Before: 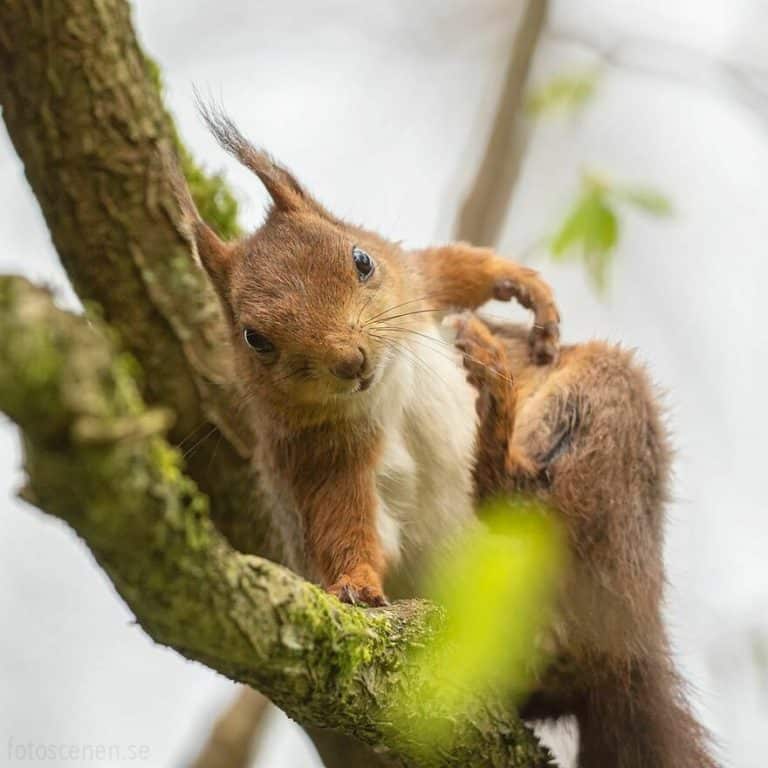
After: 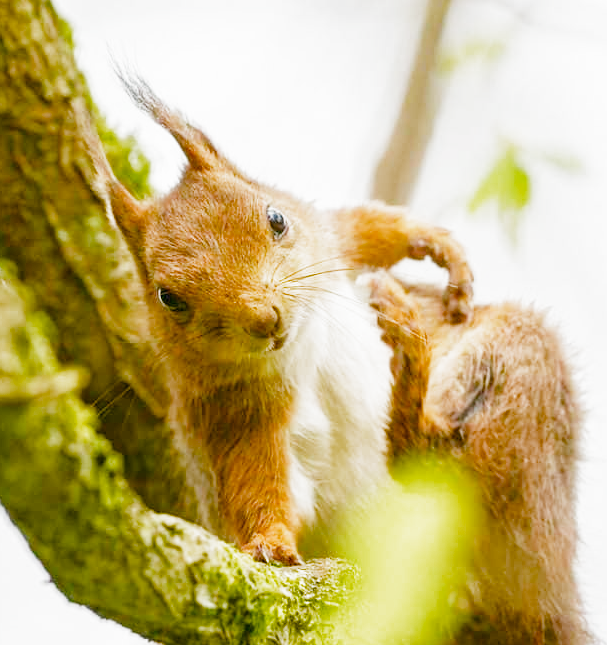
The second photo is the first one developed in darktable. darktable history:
crop: left 11.285%, top 5.341%, right 9.572%, bottom 10.657%
exposure: black level correction 0, exposure 1.199 EV, compensate highlight preservation false
filmic rgb: black relative exposure -8 EV, white relative exposure 3.83 EV, hardness 4.29, preserve chrominance no, color science v4 (2020)
color balance rgb: global offset › luminance -0.339%, global offset › chroma 0.113%, global offset › hue 167.42°, perceptual saturation grading › global saturation 34.704%, perceptual saturation grading › highlights -29.983%, perceptual saturation grading › shadows 35.585%, global vibrance 39.729%
